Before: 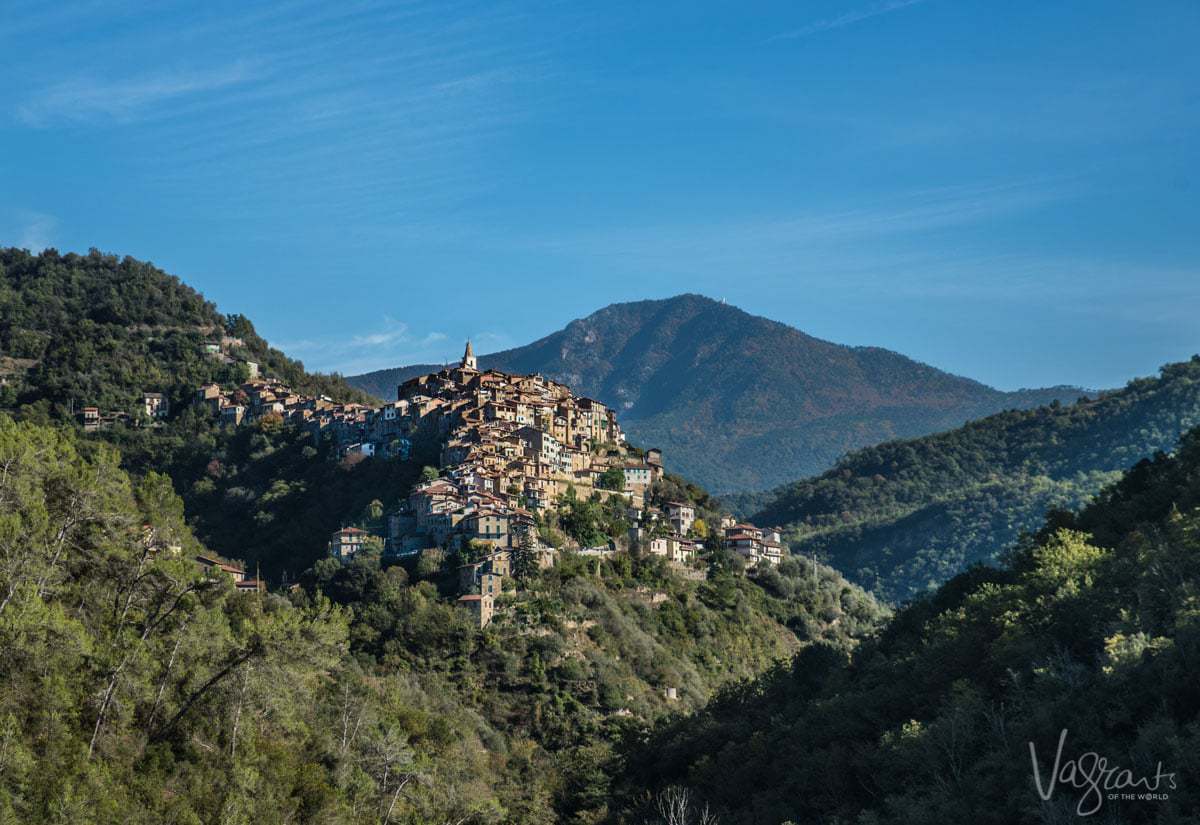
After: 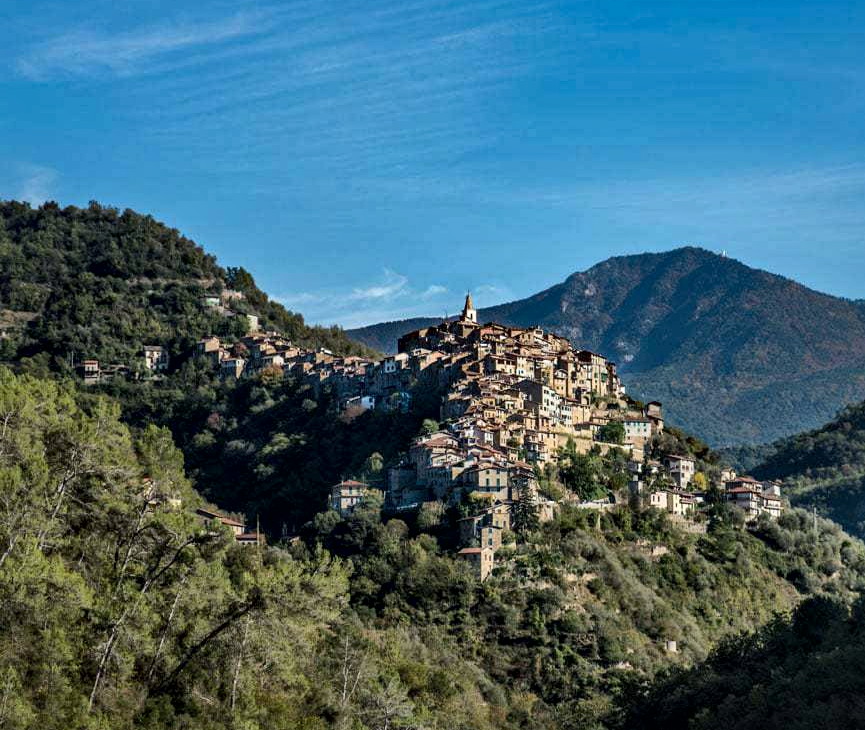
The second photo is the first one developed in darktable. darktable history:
local contrast: mode bilateral grid, contrast 25, coarseness 59, detail 151%, midtone range 0.2
haze removal: strength 0.298, distance 0.249, compatibility mode true, adaptive false
crop: top 5.755%, right 27.839%, bottom 5.693%
